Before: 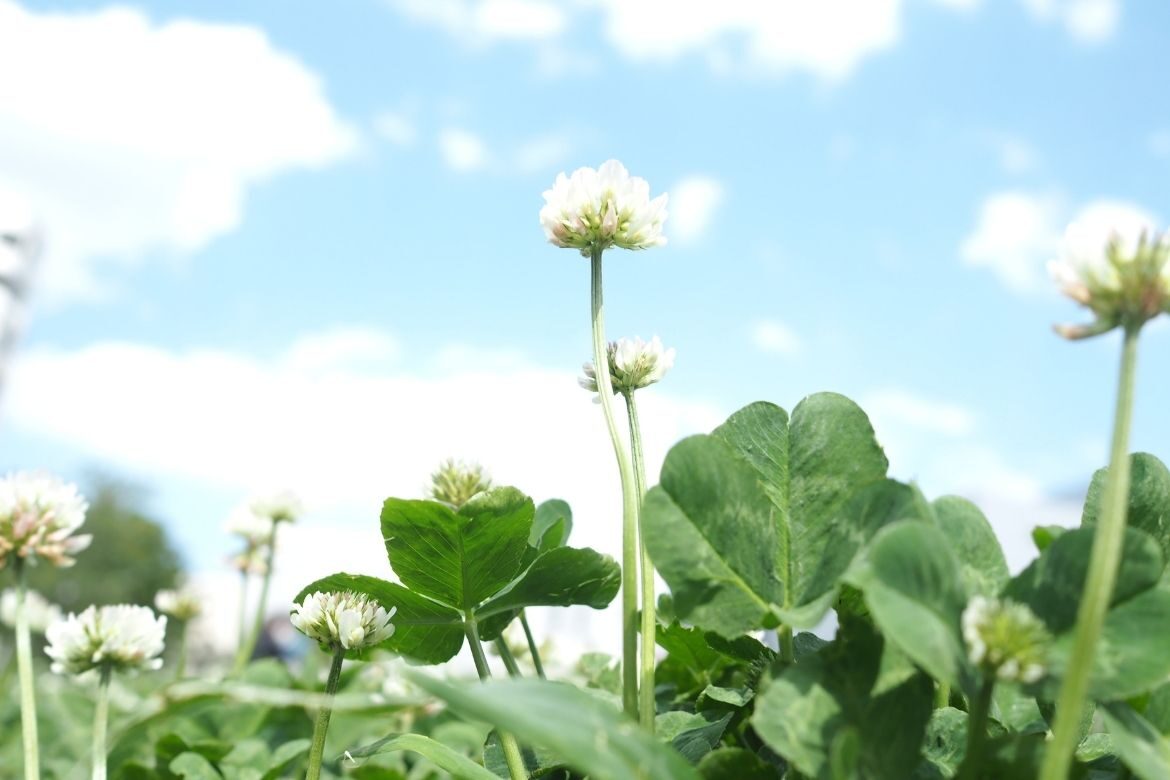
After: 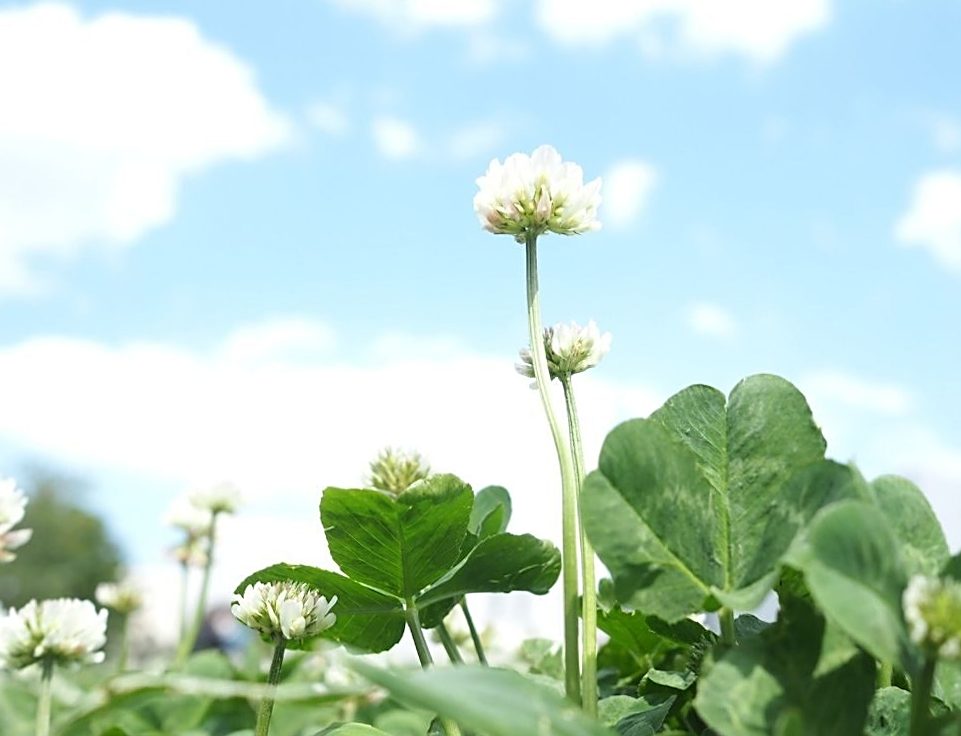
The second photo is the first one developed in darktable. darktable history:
sharpen: on, module defaults
crop and rotate: angle 1°, left 4.281%, top 0.642%, right 11.383%, bottom 2.486%
